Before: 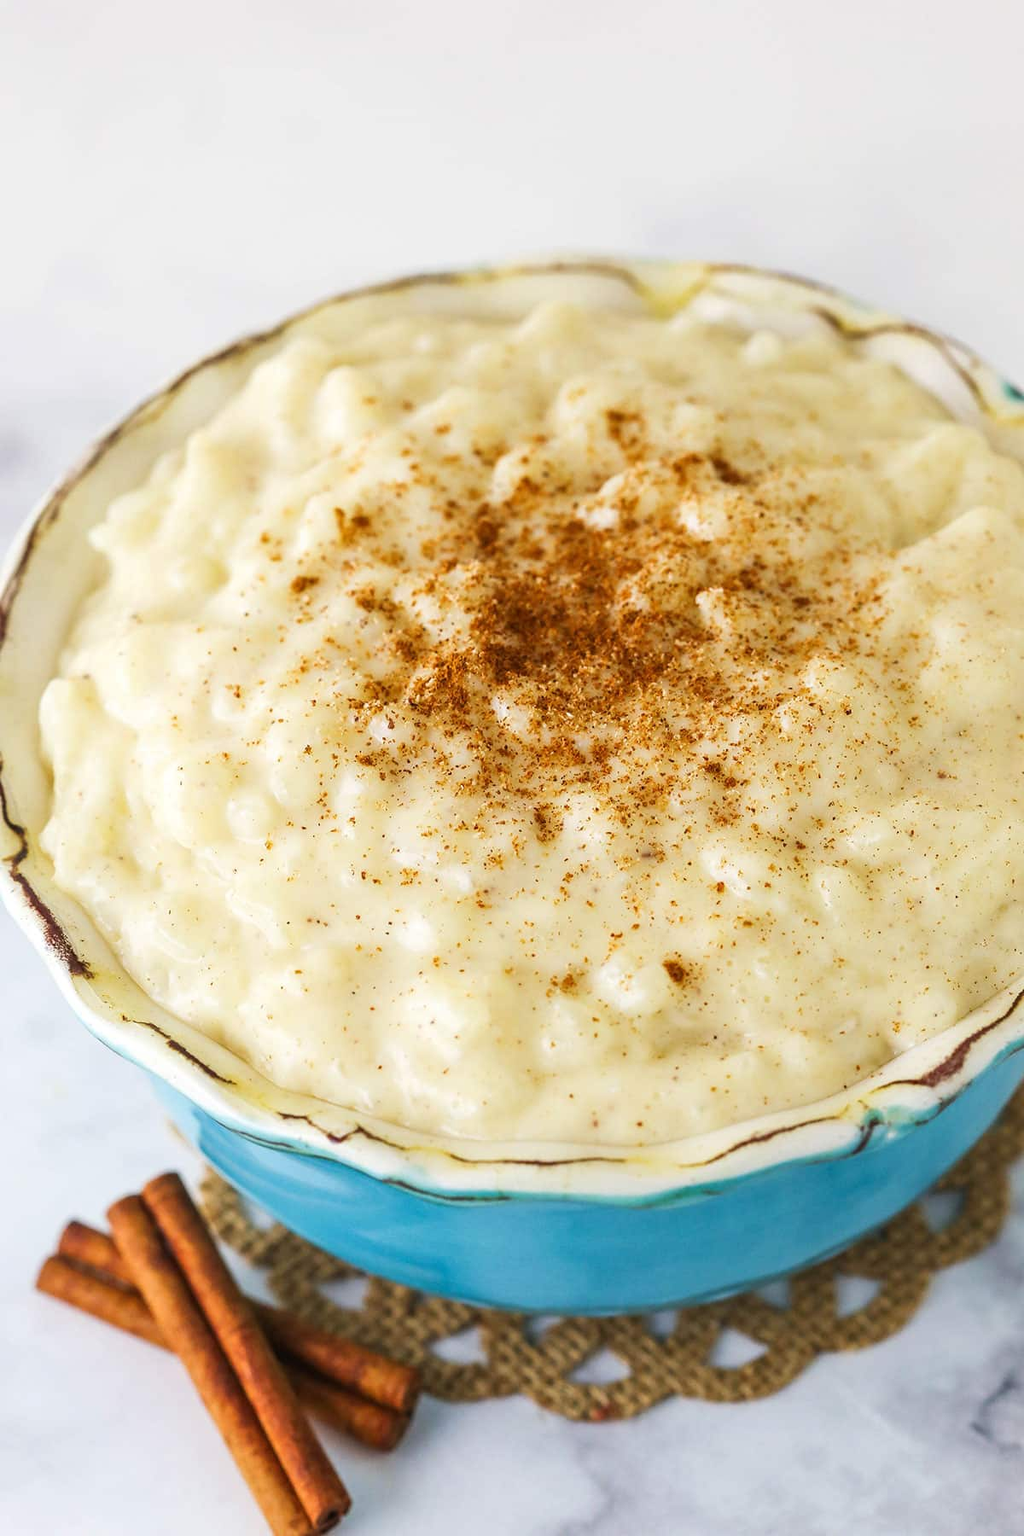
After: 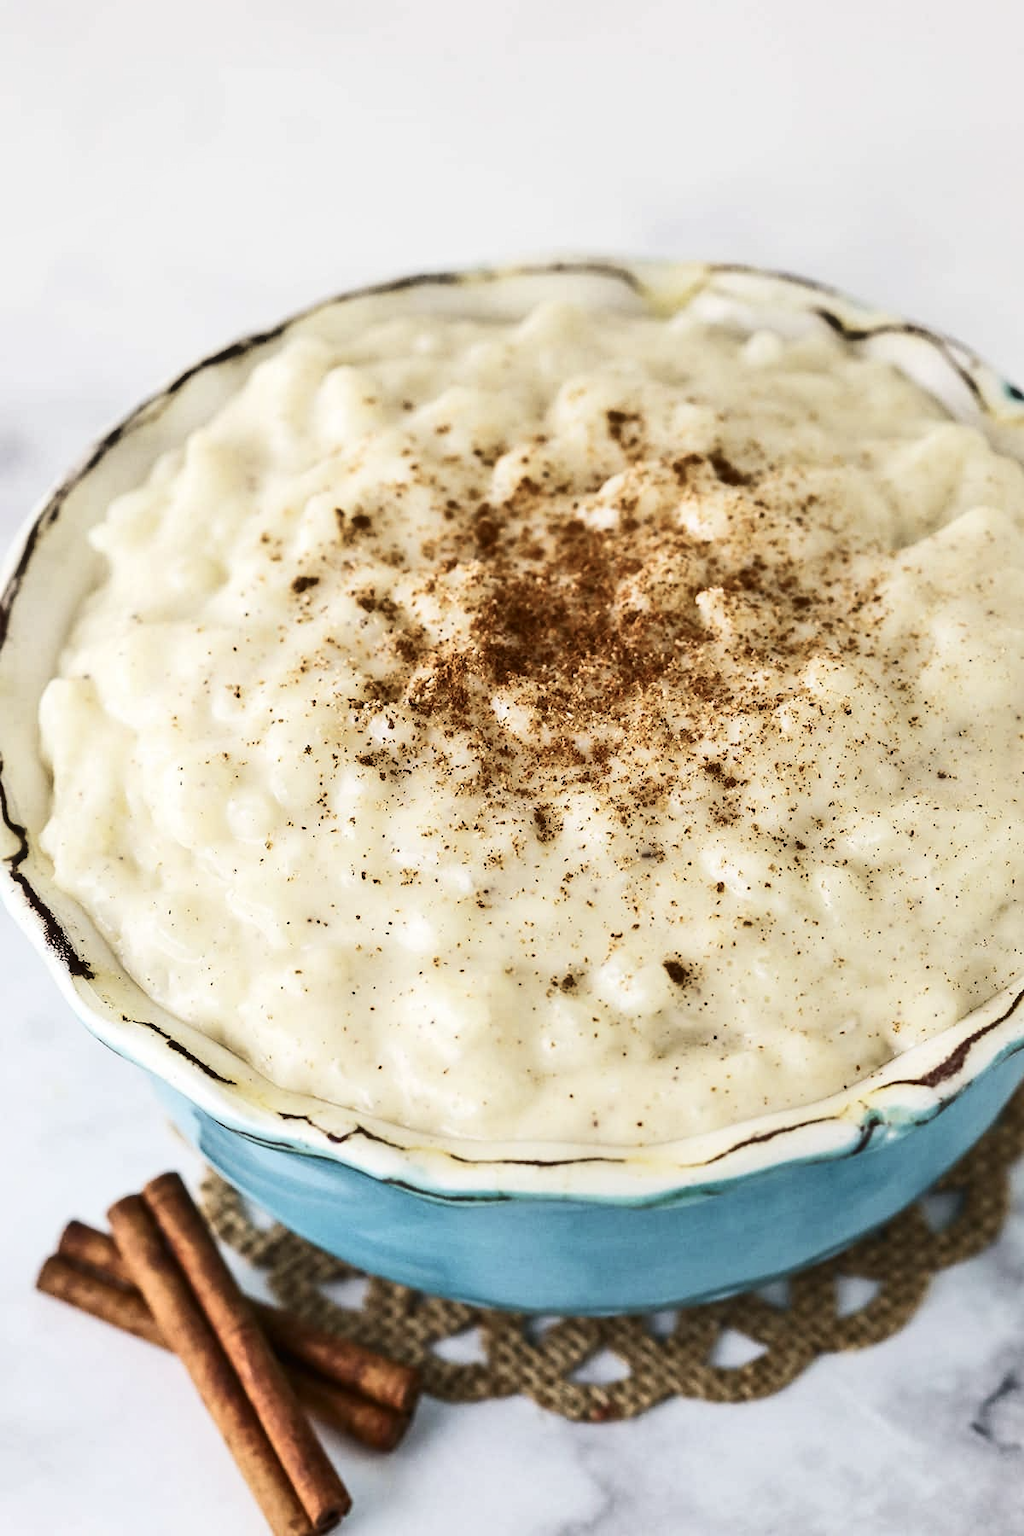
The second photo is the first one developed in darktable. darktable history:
shadows and highlights: highlights color adjustment 0.275%, soften with gaussian
contrast brightness saturation: contrast 0.253, saturation -0.311
